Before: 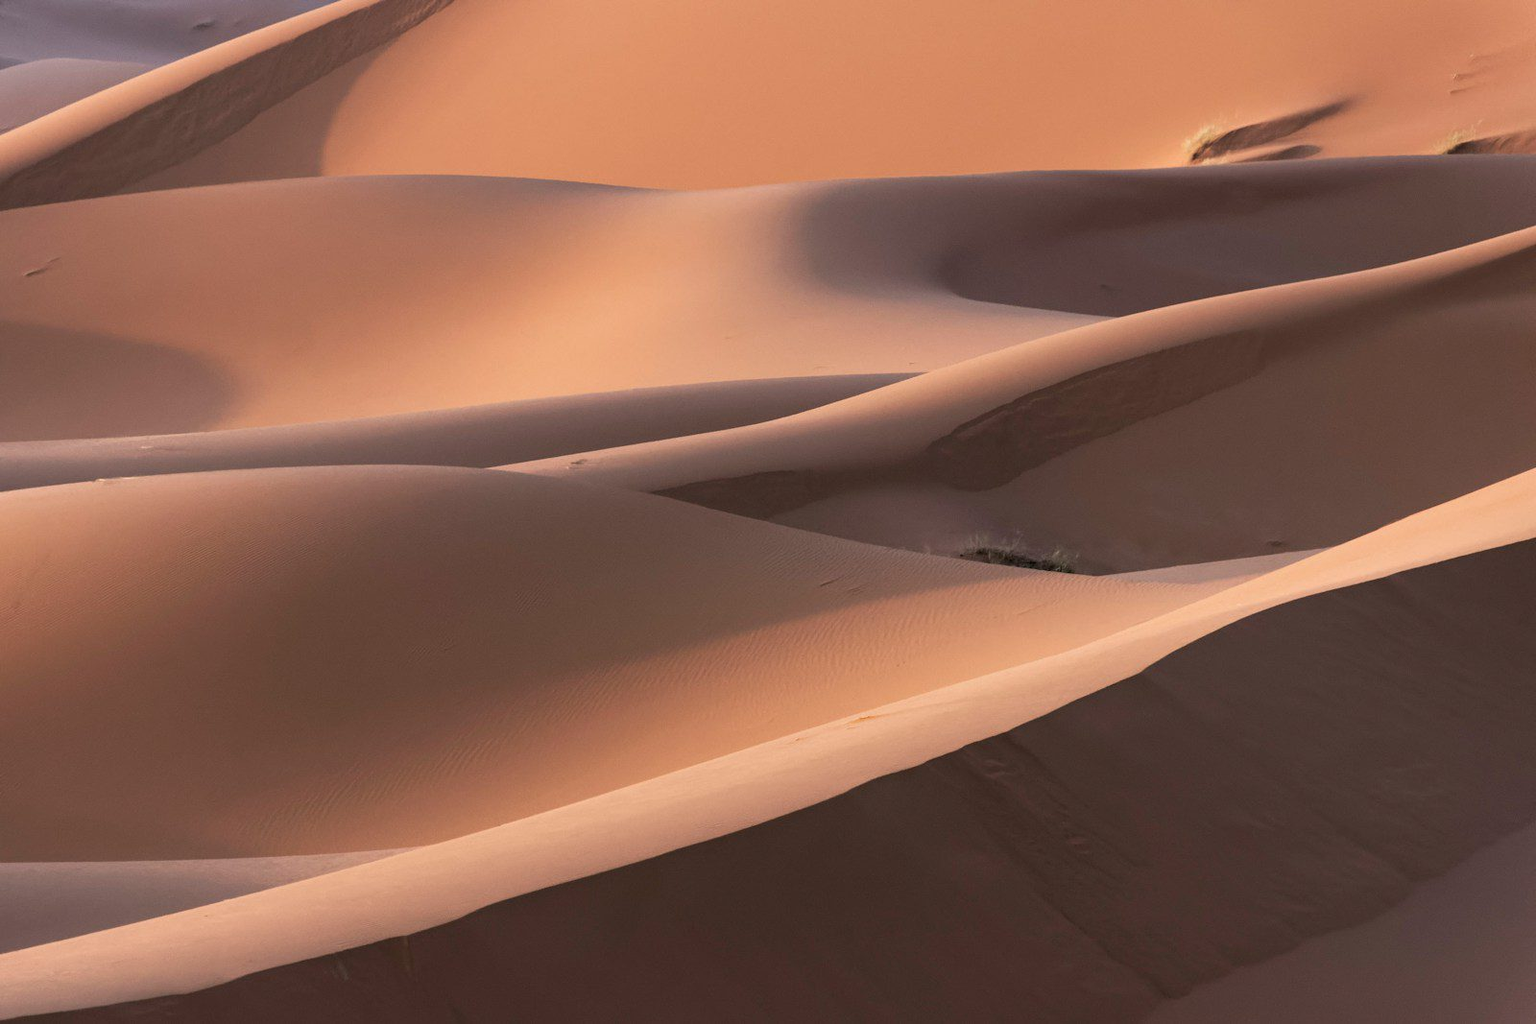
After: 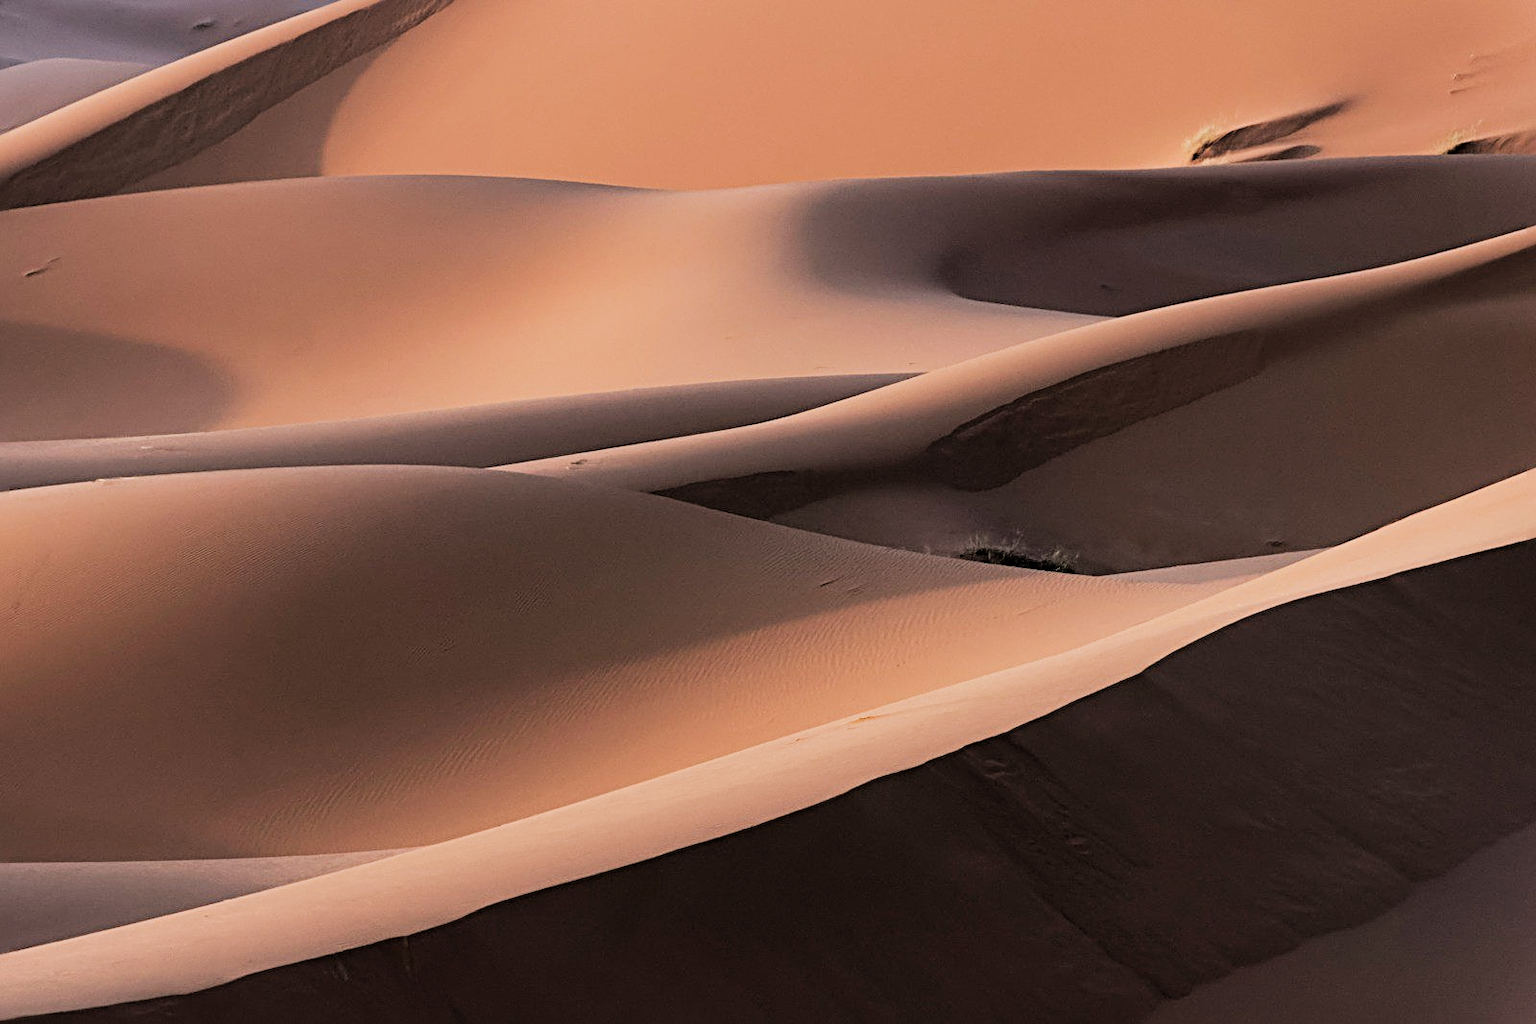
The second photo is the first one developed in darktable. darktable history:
sharpen: radius 4
filmic rgb: black relative exposure -5 EV, hardness 2.88, contrast 1.3, highlights saturation mix -30%
